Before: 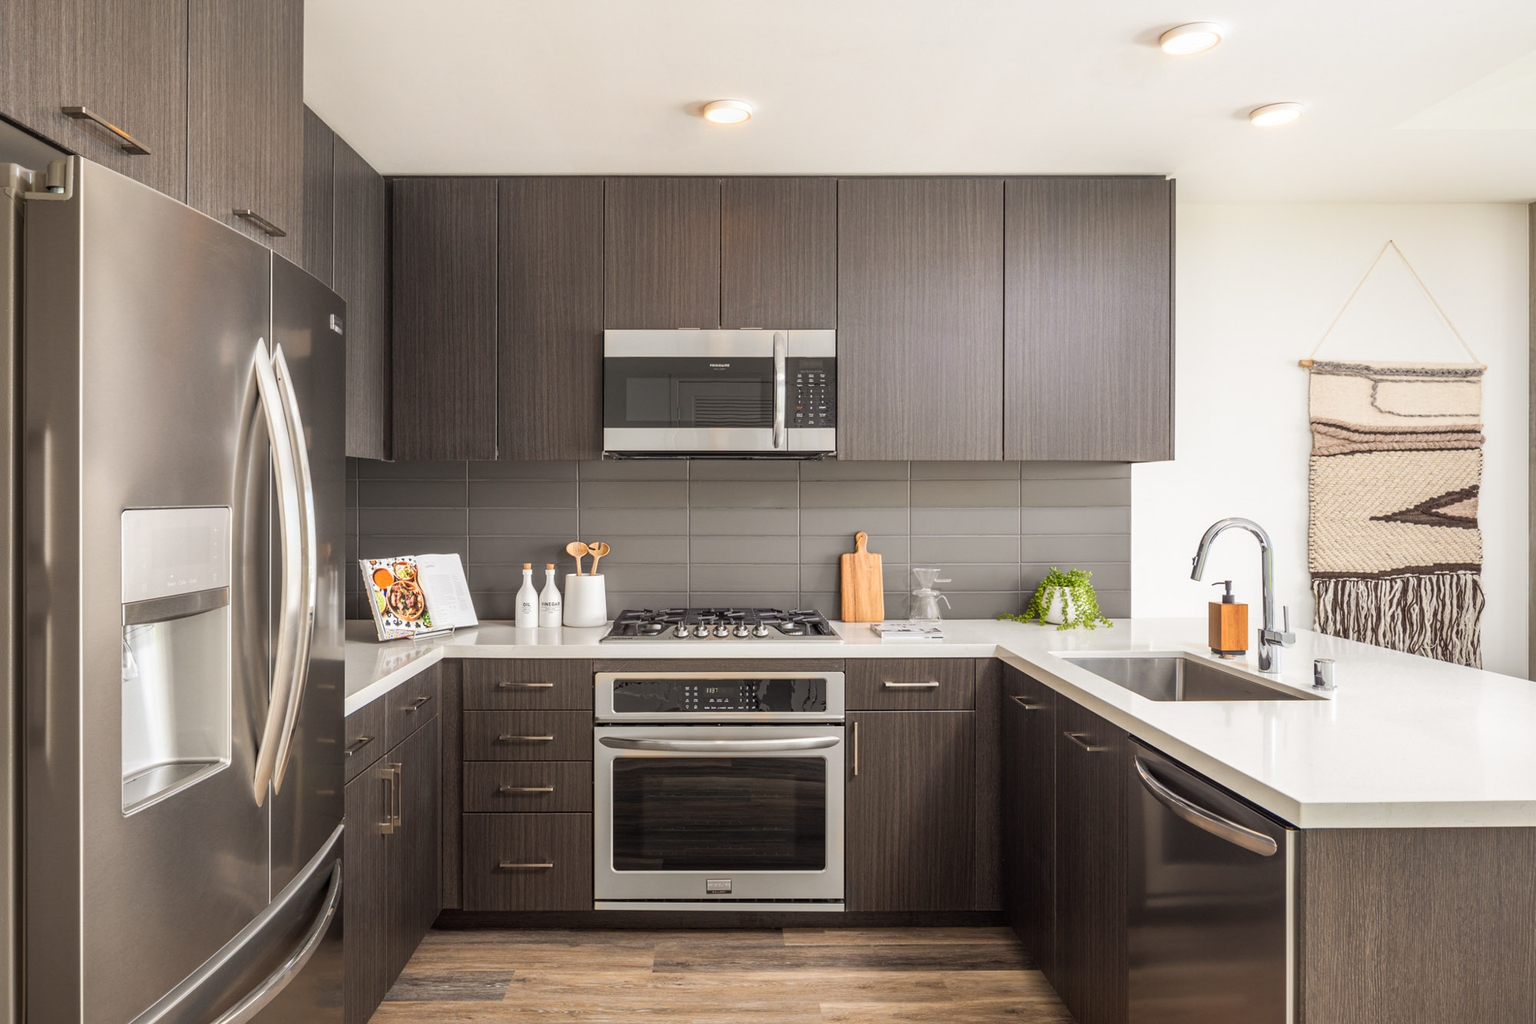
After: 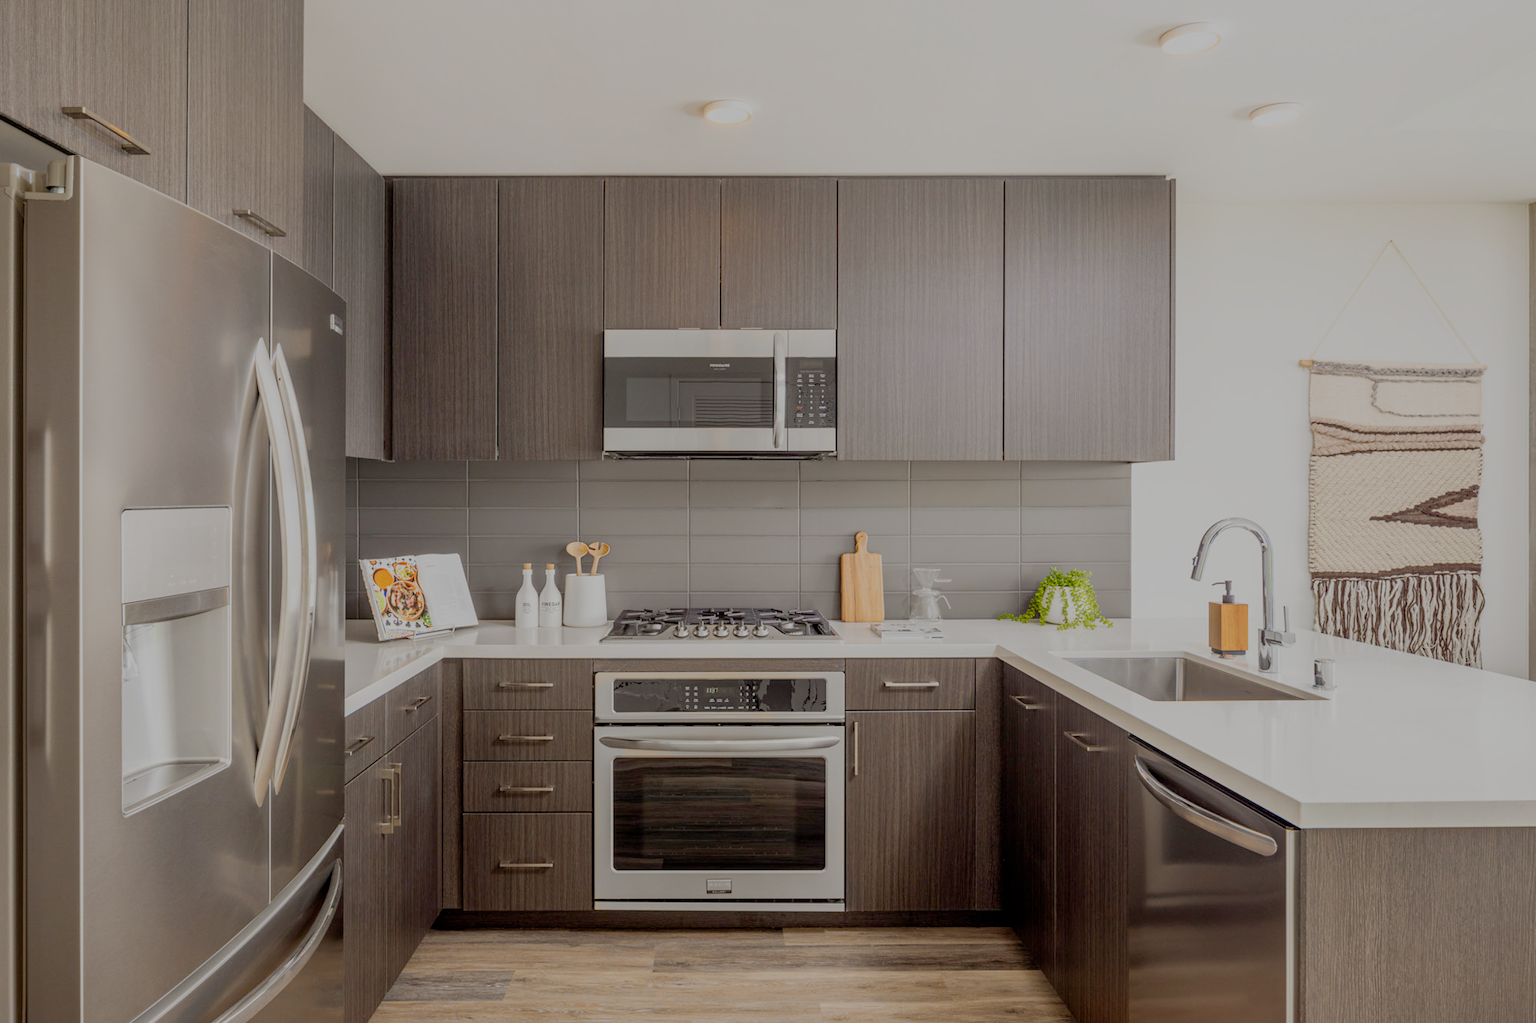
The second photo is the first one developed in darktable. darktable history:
filmic rgb: black relative exposure -7 EV, white relative exposure 6 EV, threshold 3 EV, target black luminance 0%, hardness 2.73, latitude 61.22%, contrast 0.691, highlights saturation mix 10%, shadows ↔ highlights balance -0.073%, preserve chrominance no, color science v4 (2020), iterations of high-quality reconstruction 10, contrast in shadows soft, contrast in highlights soft, enable highlight reconstruction true
